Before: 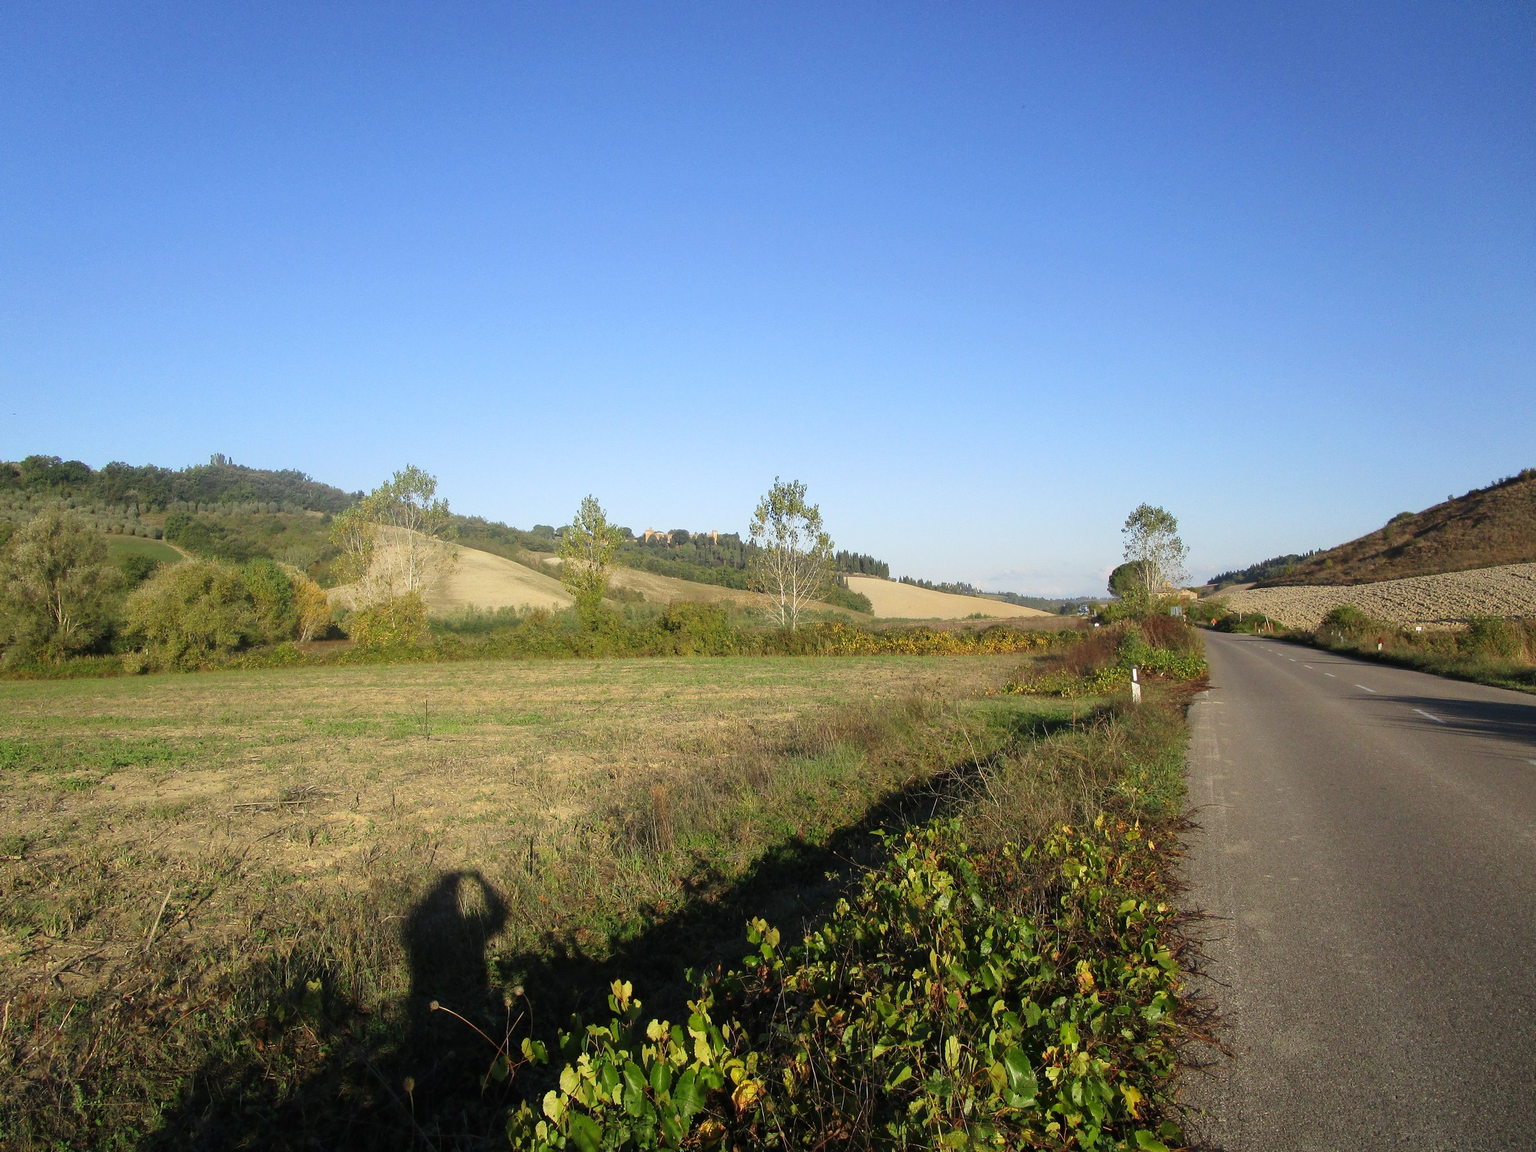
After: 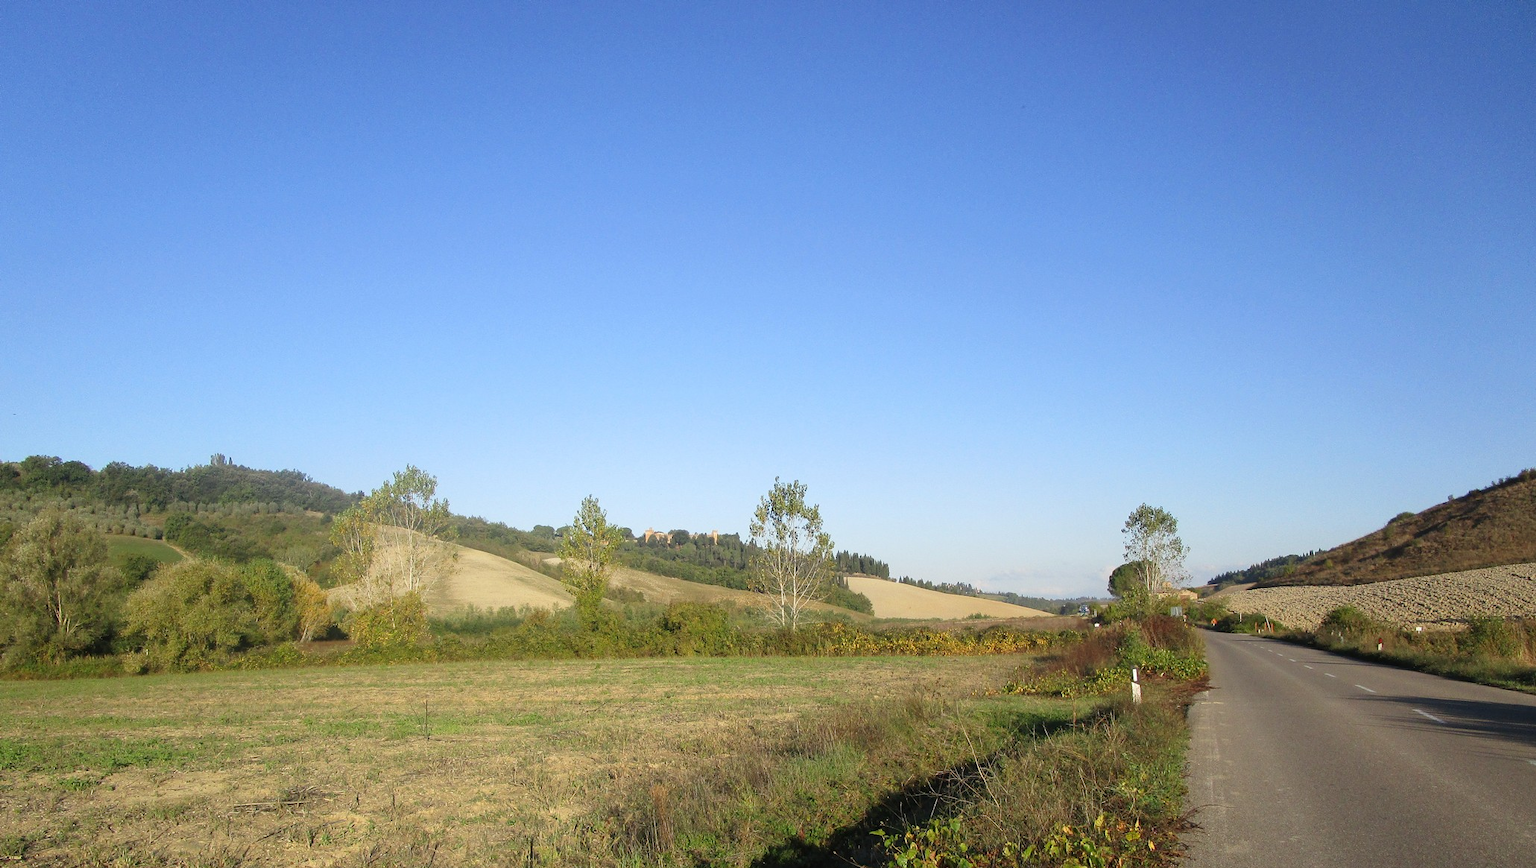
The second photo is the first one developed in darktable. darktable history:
crop: bottom 24.593%
